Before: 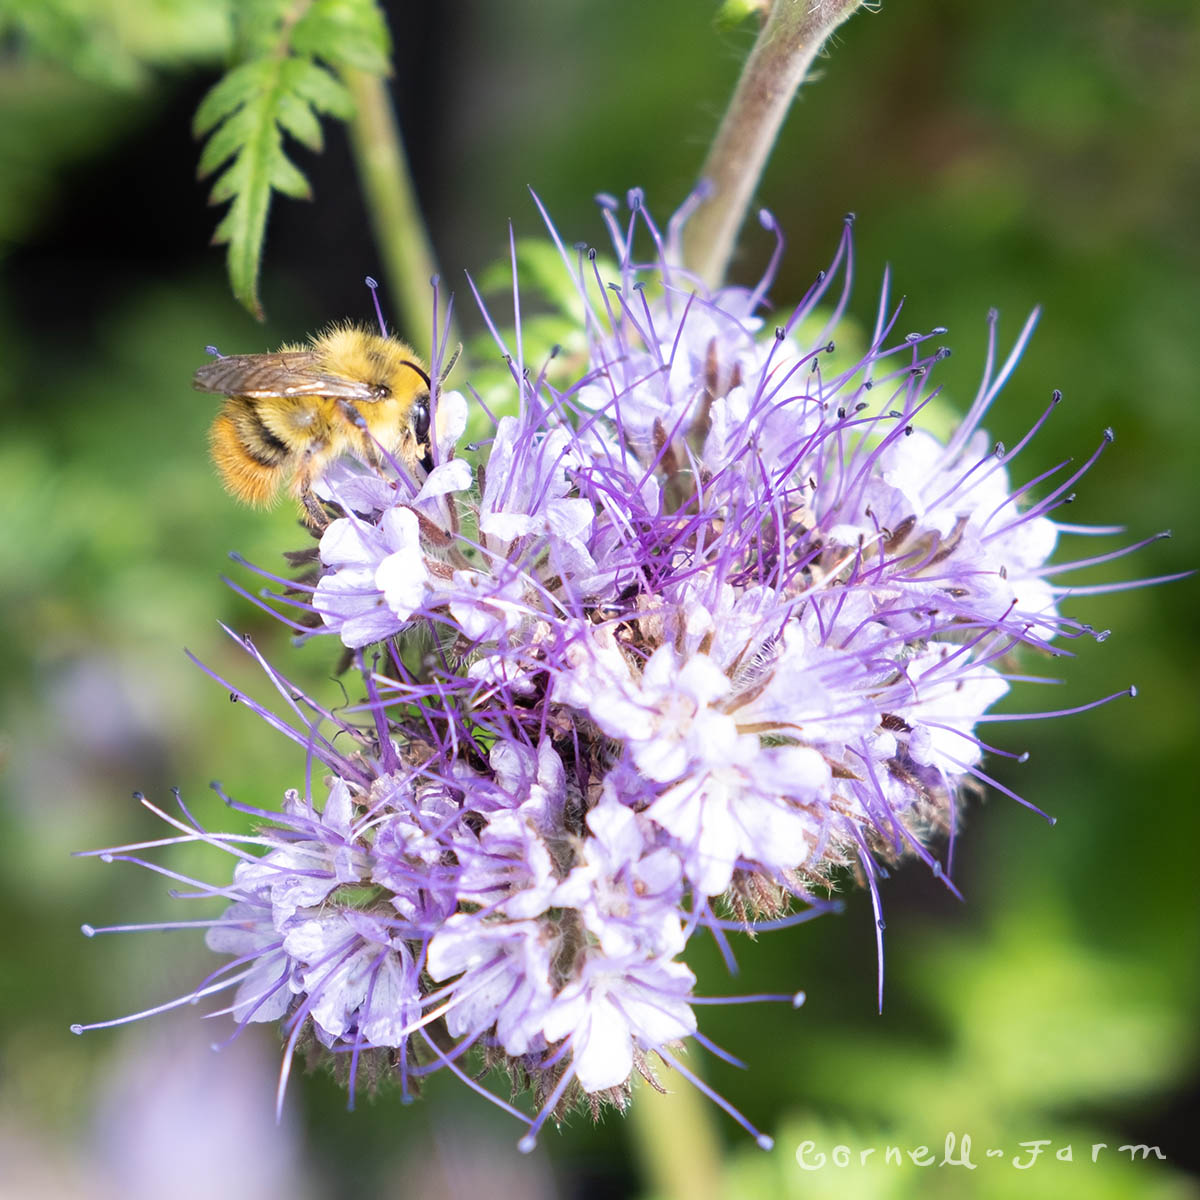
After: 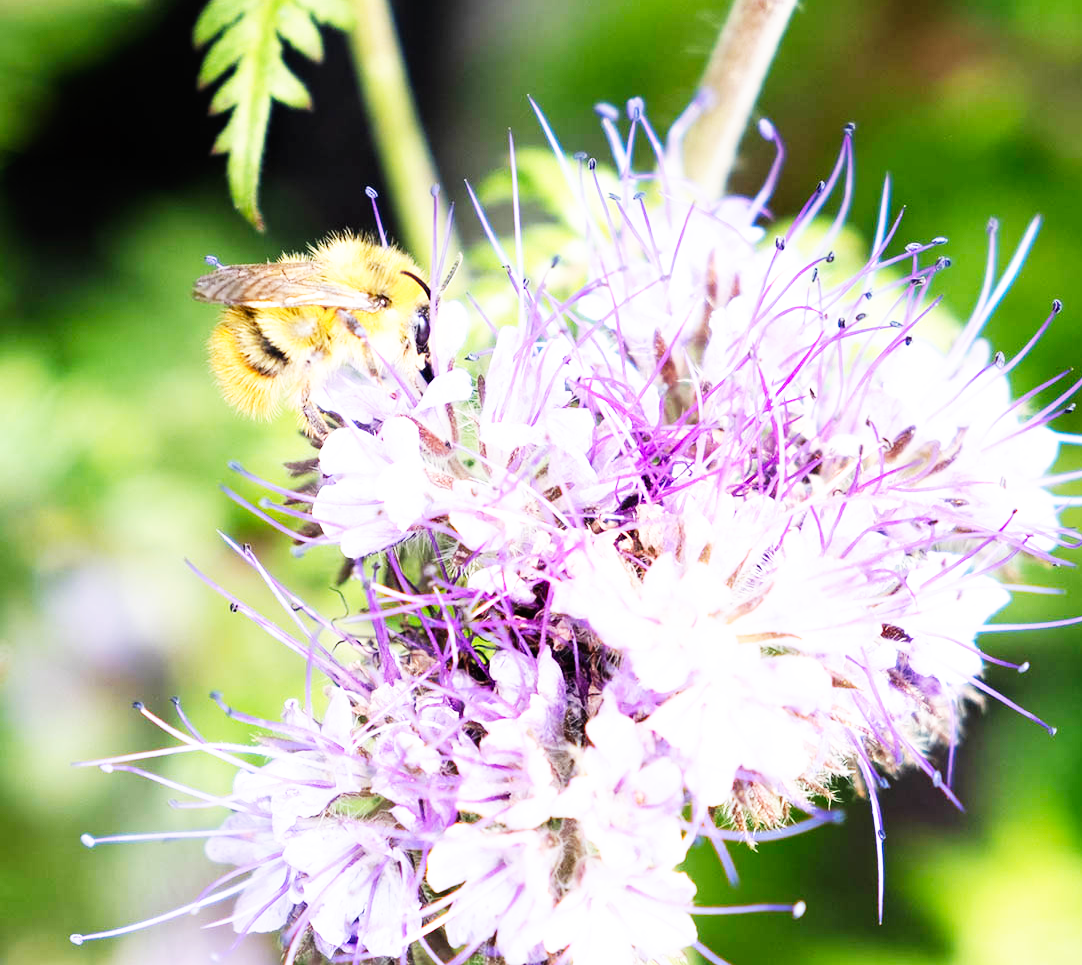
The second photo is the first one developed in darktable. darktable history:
crop: top 7.509%, right 9.778%, bottom 12.046%
base curve: curves: ch0 [(0, 0) (0.007, 0.004) (0.027, 0.03) (0.046, 0.07) (0.207, 0.54) (0.442, 0.872) (0.673, 0.972) (1, 1)], preserve colors none
